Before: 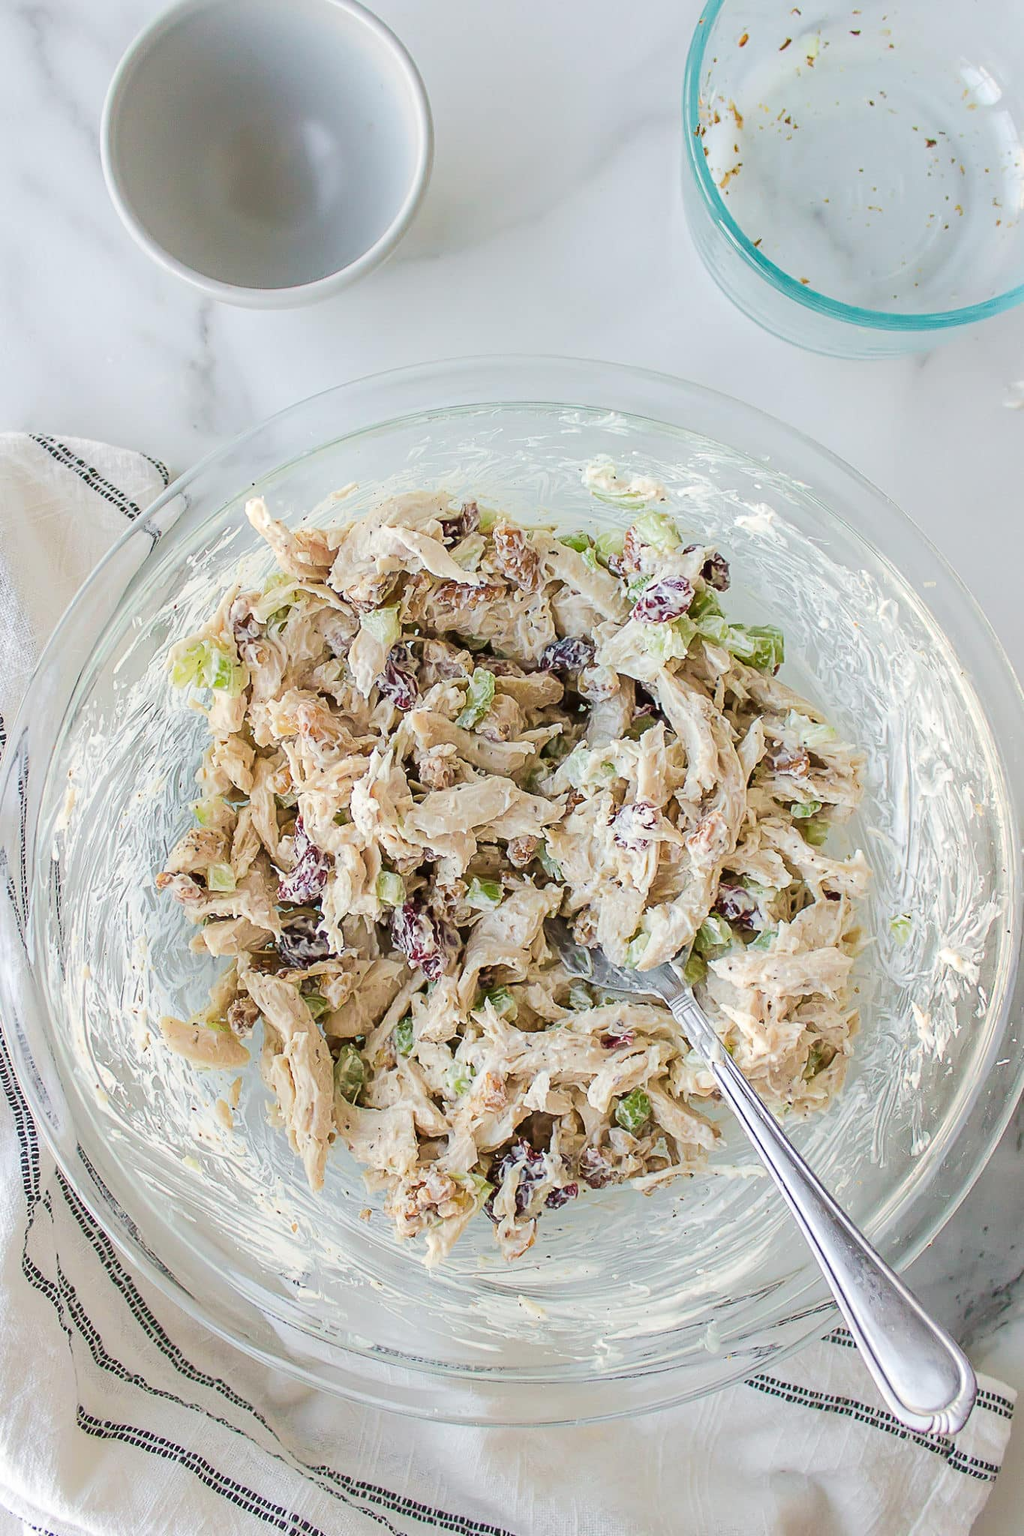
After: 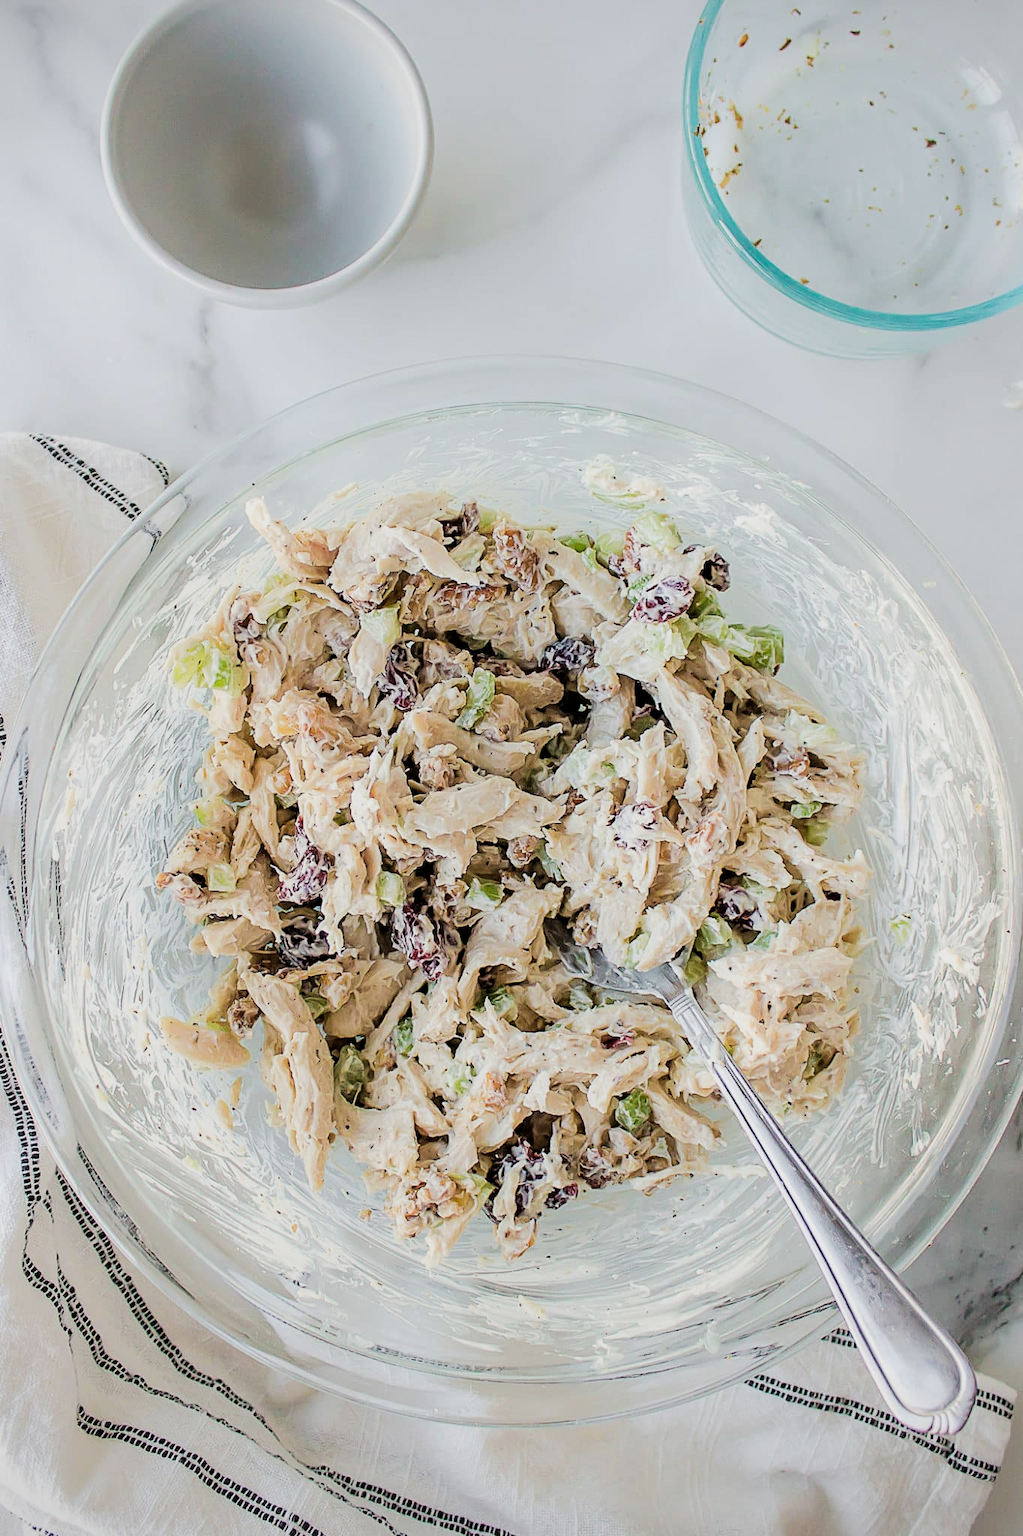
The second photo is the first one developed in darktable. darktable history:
vignetting: fall-off start 100%, fall-off radius 71%, brightness -0.434, saturation -0.2, width/height ratio 1.178, dithering 8-bit output, unbound false
filmic rgb: black relative exposure -5 EV, white relative exposure 3.5 EV, hardness 3.19, contrast 1.2, highlights saturation mix -50%
